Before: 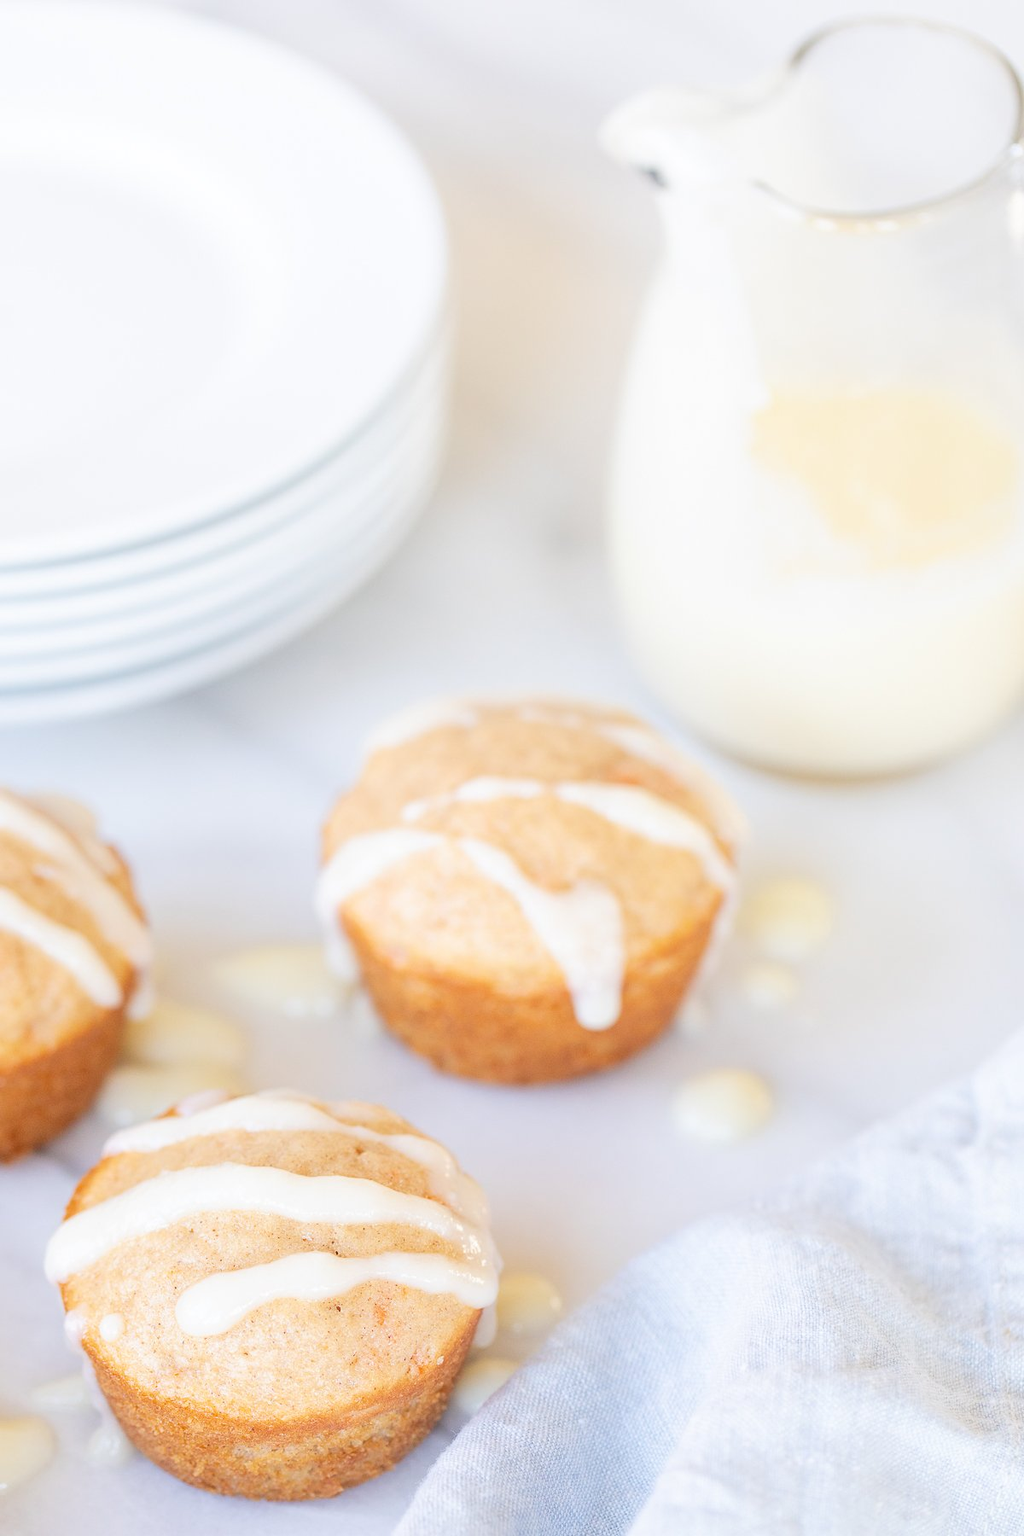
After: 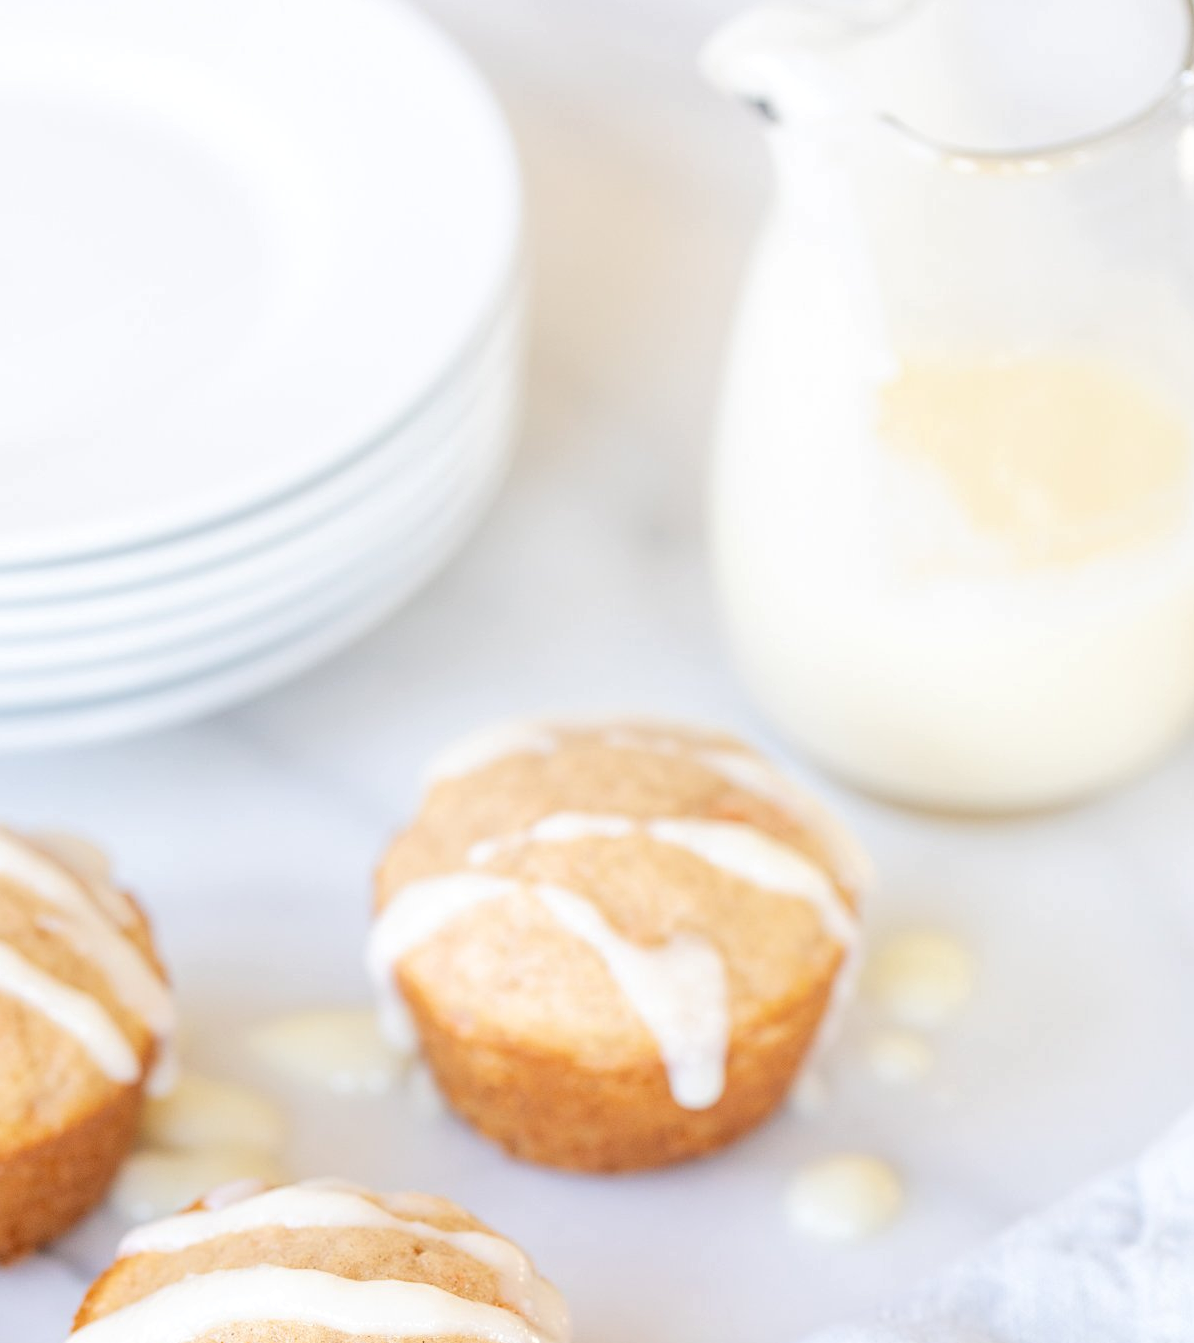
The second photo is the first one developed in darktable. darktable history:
crop: left 0.29%, top 5.47%, bottom 19.893%
local contrast: highlights 105%, shadows 97%, detail 119%, midtone range 0.2
